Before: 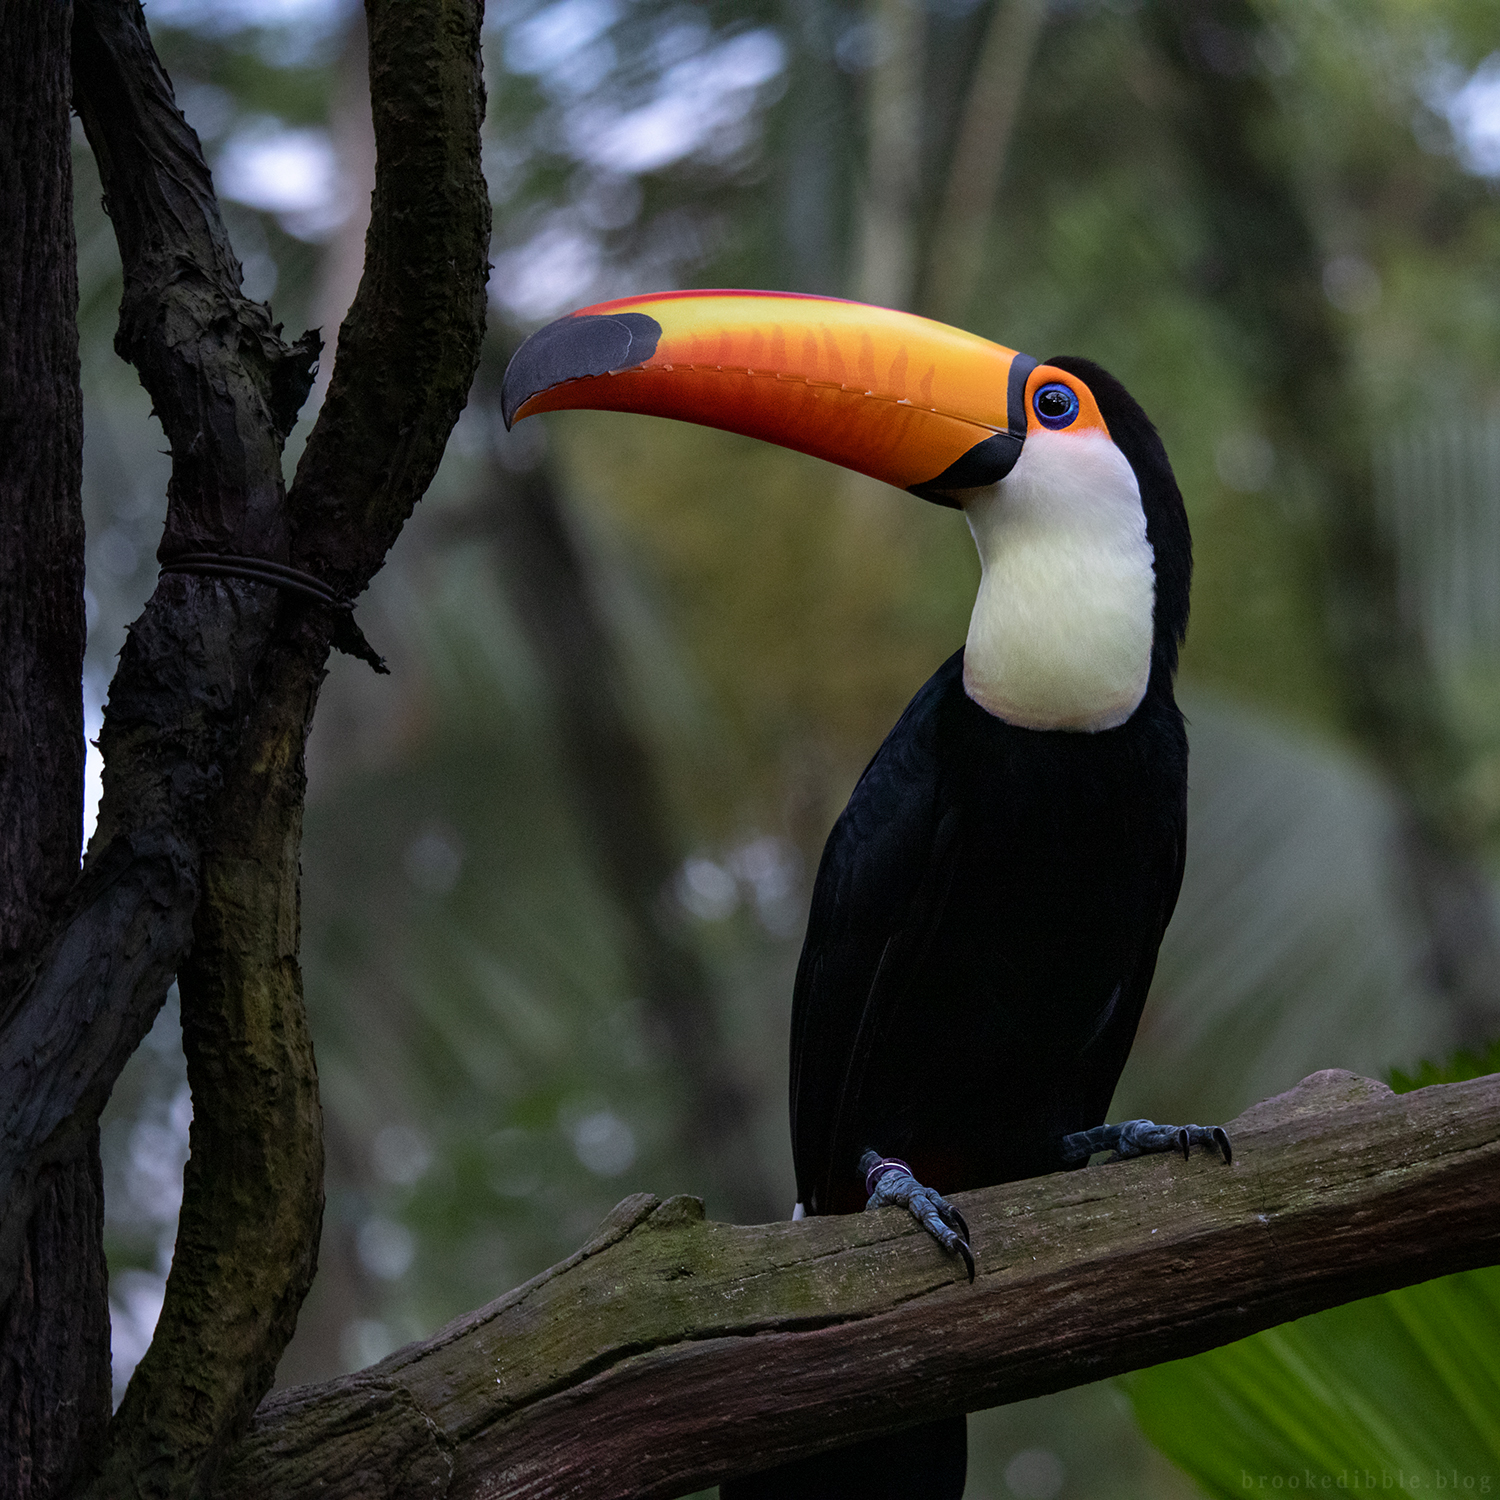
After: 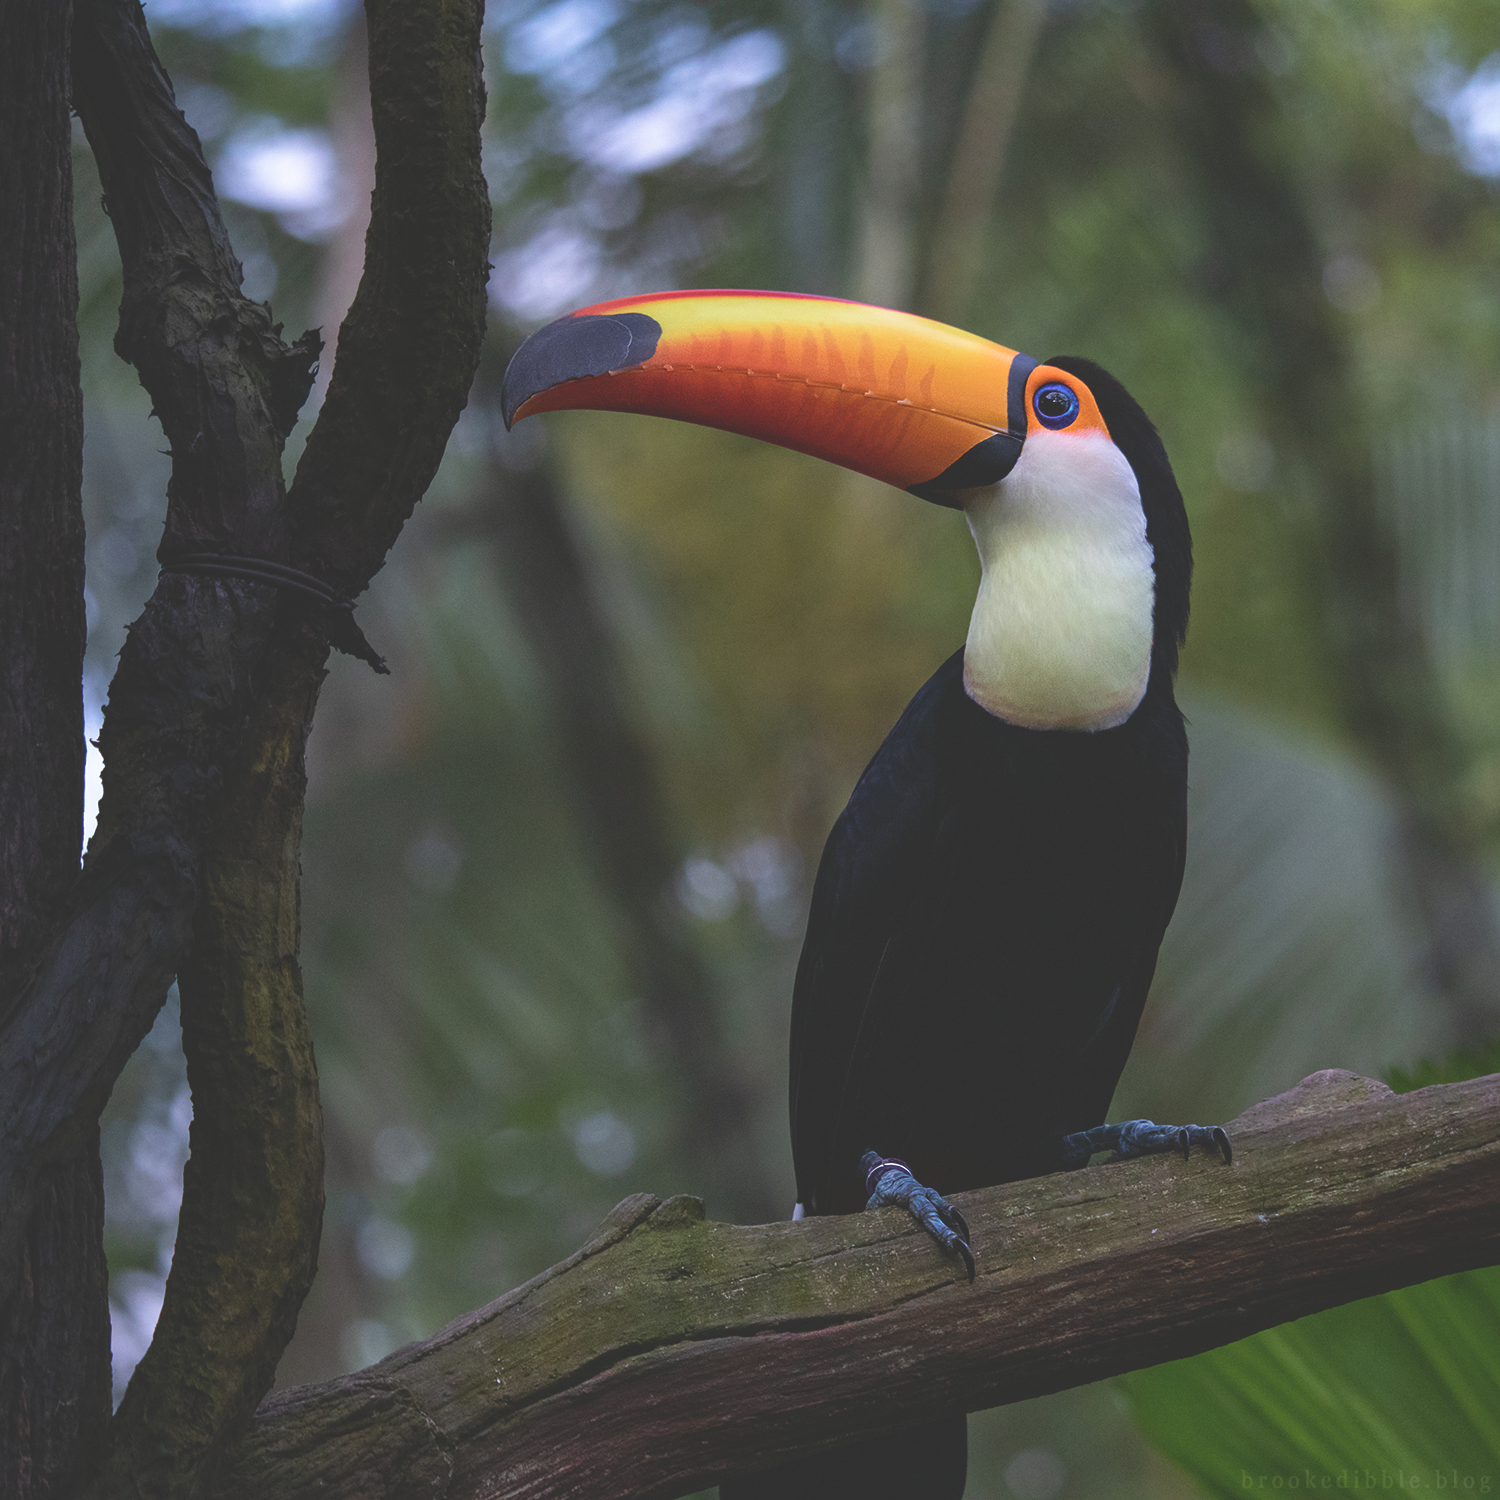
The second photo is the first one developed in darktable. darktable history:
velvia: on, module defaults
exposure: black level correction -0.03, compensate highlight preservation false
